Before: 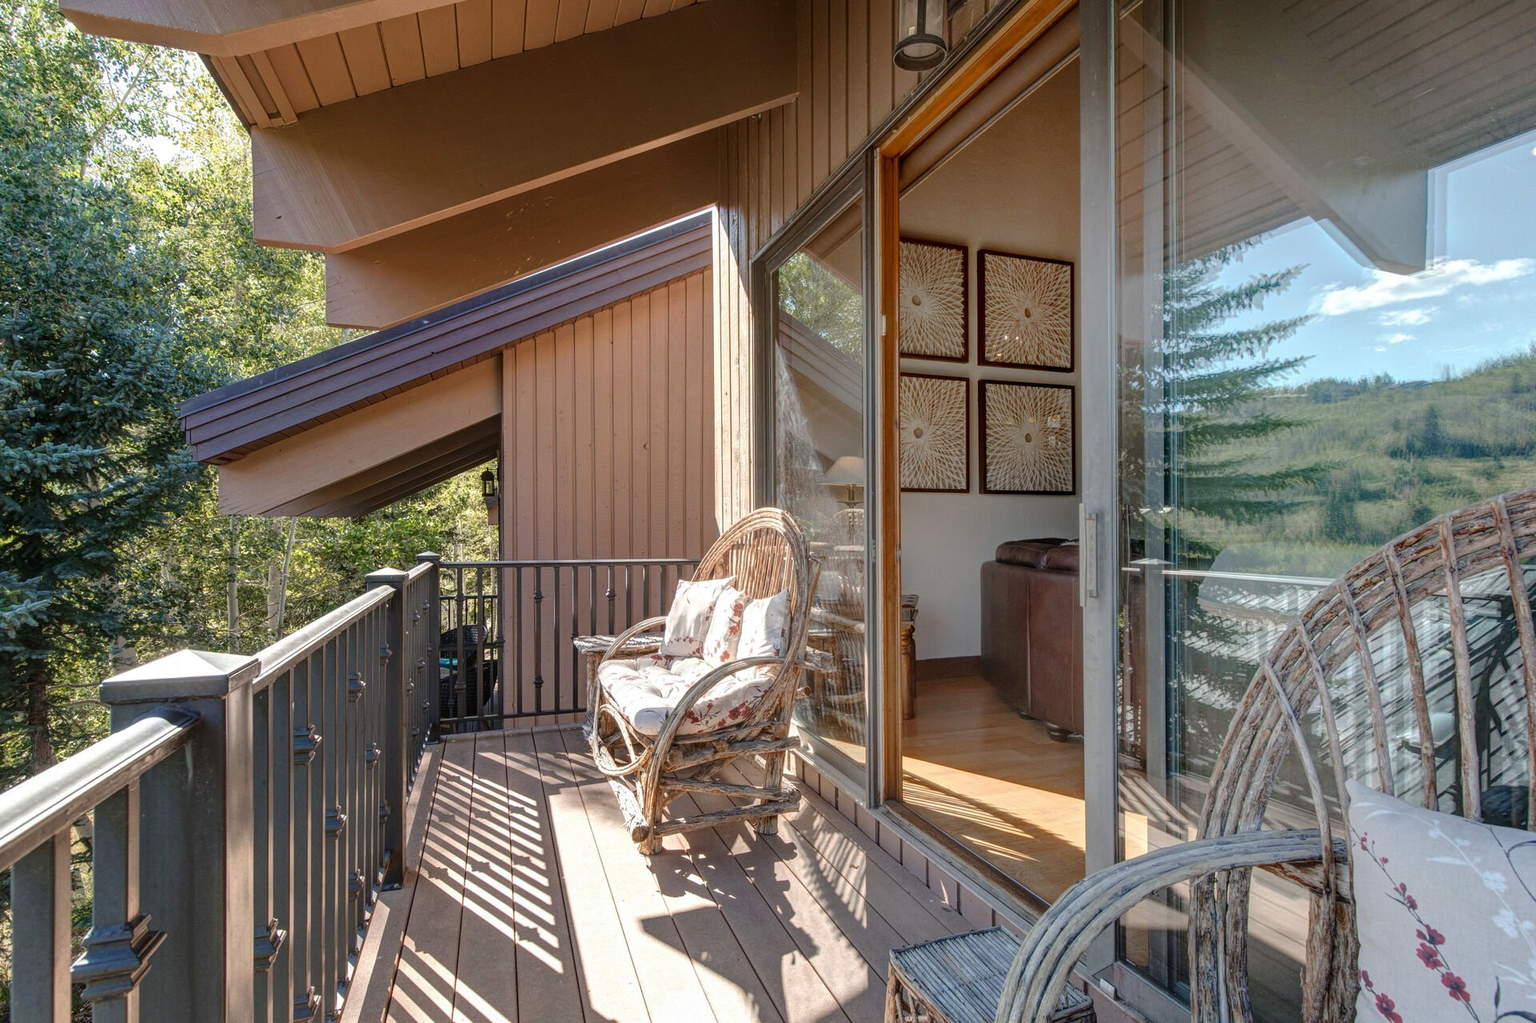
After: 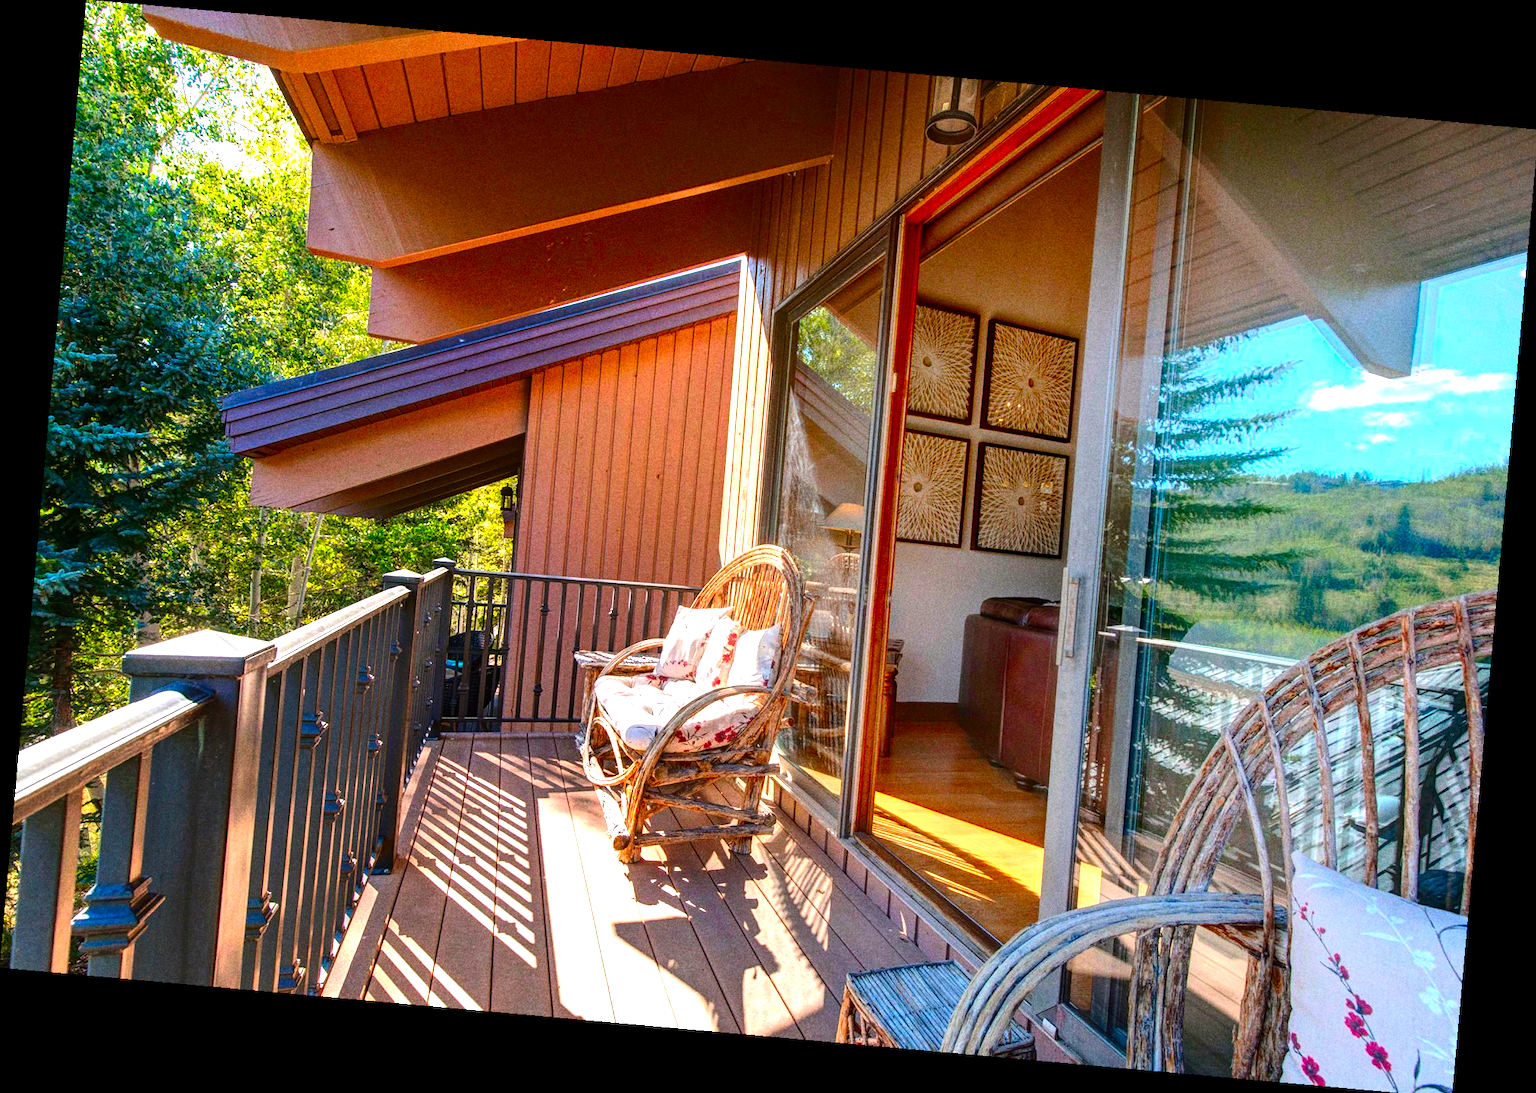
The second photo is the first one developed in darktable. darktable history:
tone equalizer: -8 EV -0.75 EV, -7 EV -0.7 EV, -6 EV -0.6 EV, -5 EV -0.4 EV, -3 EV 0.4 EV, -2 EV 0.6 EV, -1 EV 0.7 EV, +0 EV 0.75 EV, edges refinement/feathering 500, mask exposure compensation -1.57 EV, preserve details no
rotate and perspective: rotation 5.12°, automatic cropping off
crop: top 0.05%, bottom 0.098%
color correction: highlights a* 1.59, highlights b* -1.7, saturation 2.48
grain: coarseness 9.61 ISO, strength 35.62%
